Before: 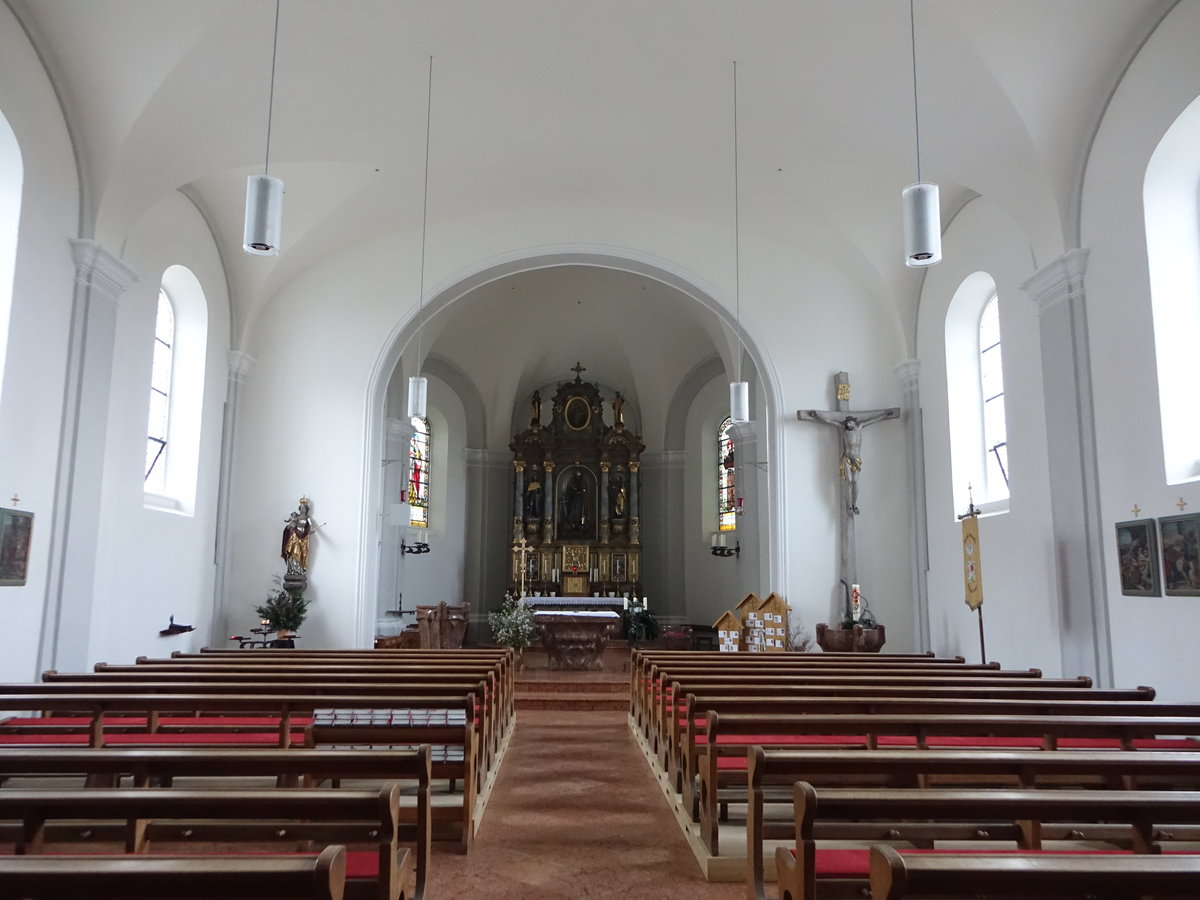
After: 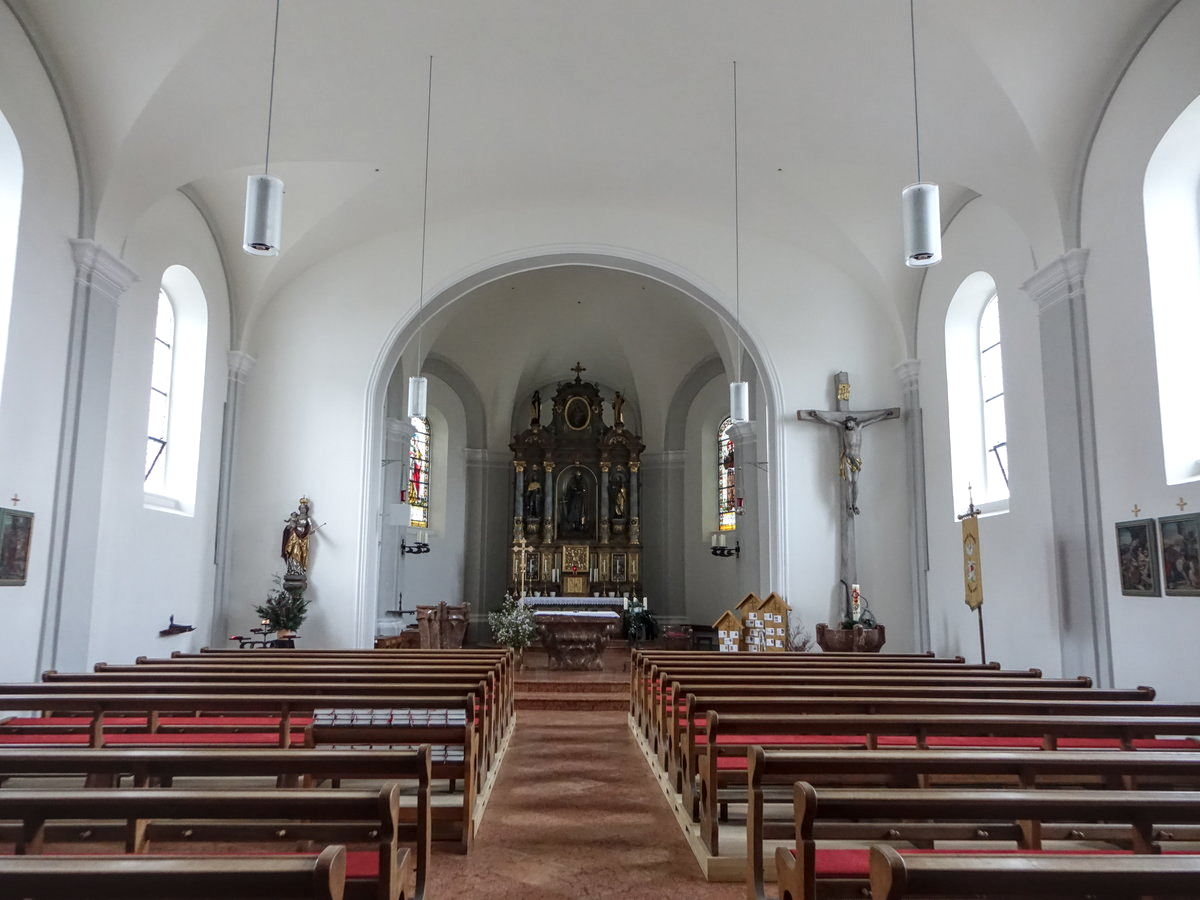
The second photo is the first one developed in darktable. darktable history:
local contrast: highlights 5%, shadows 2%, detail 133%
